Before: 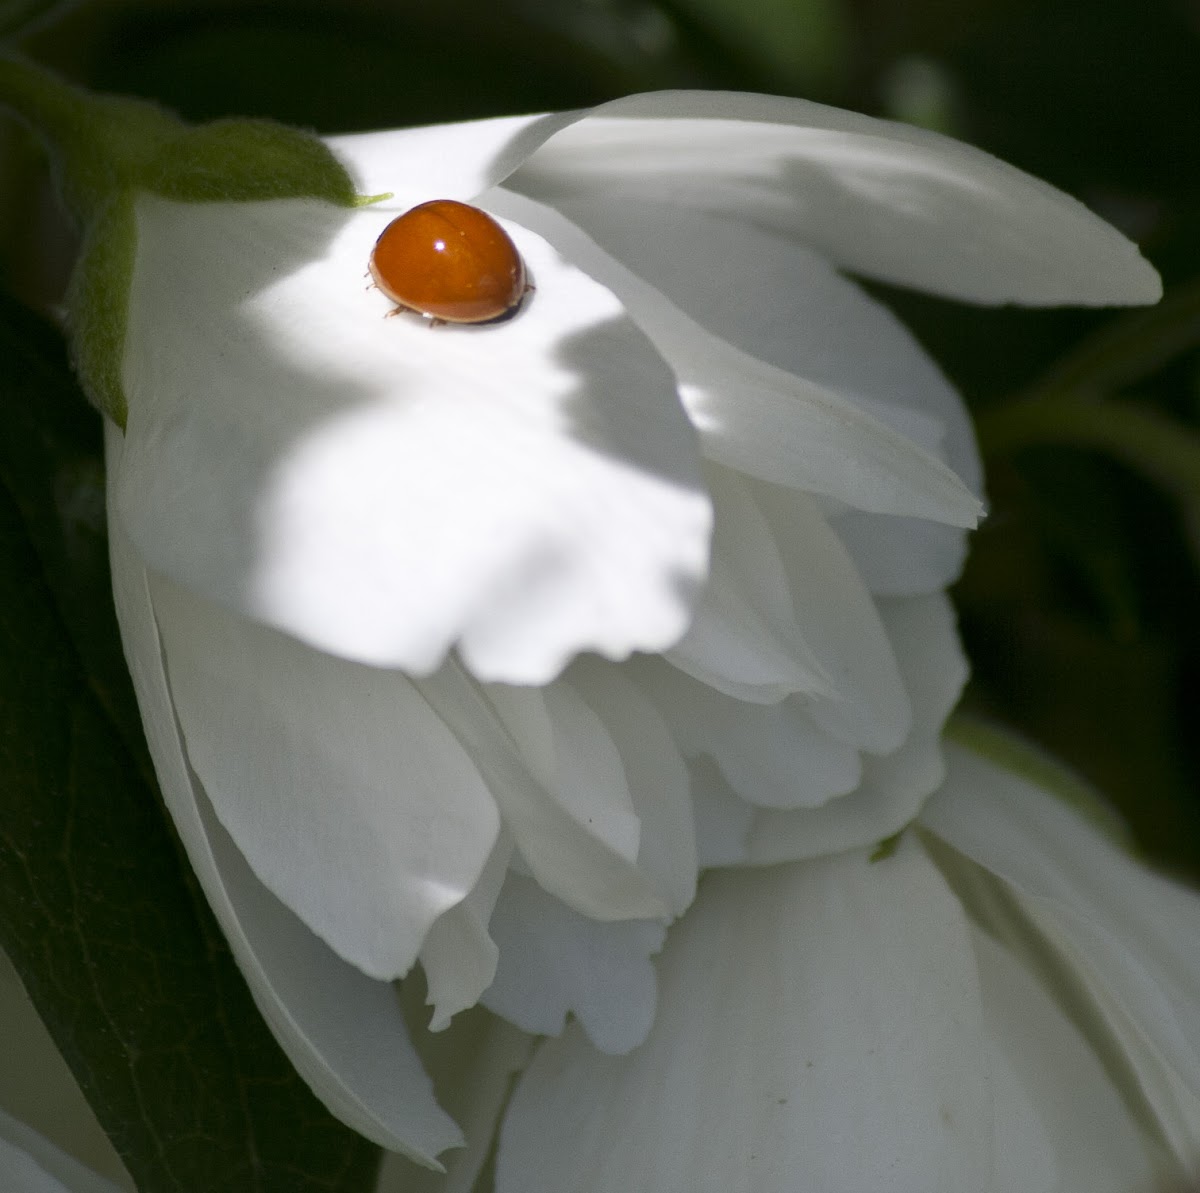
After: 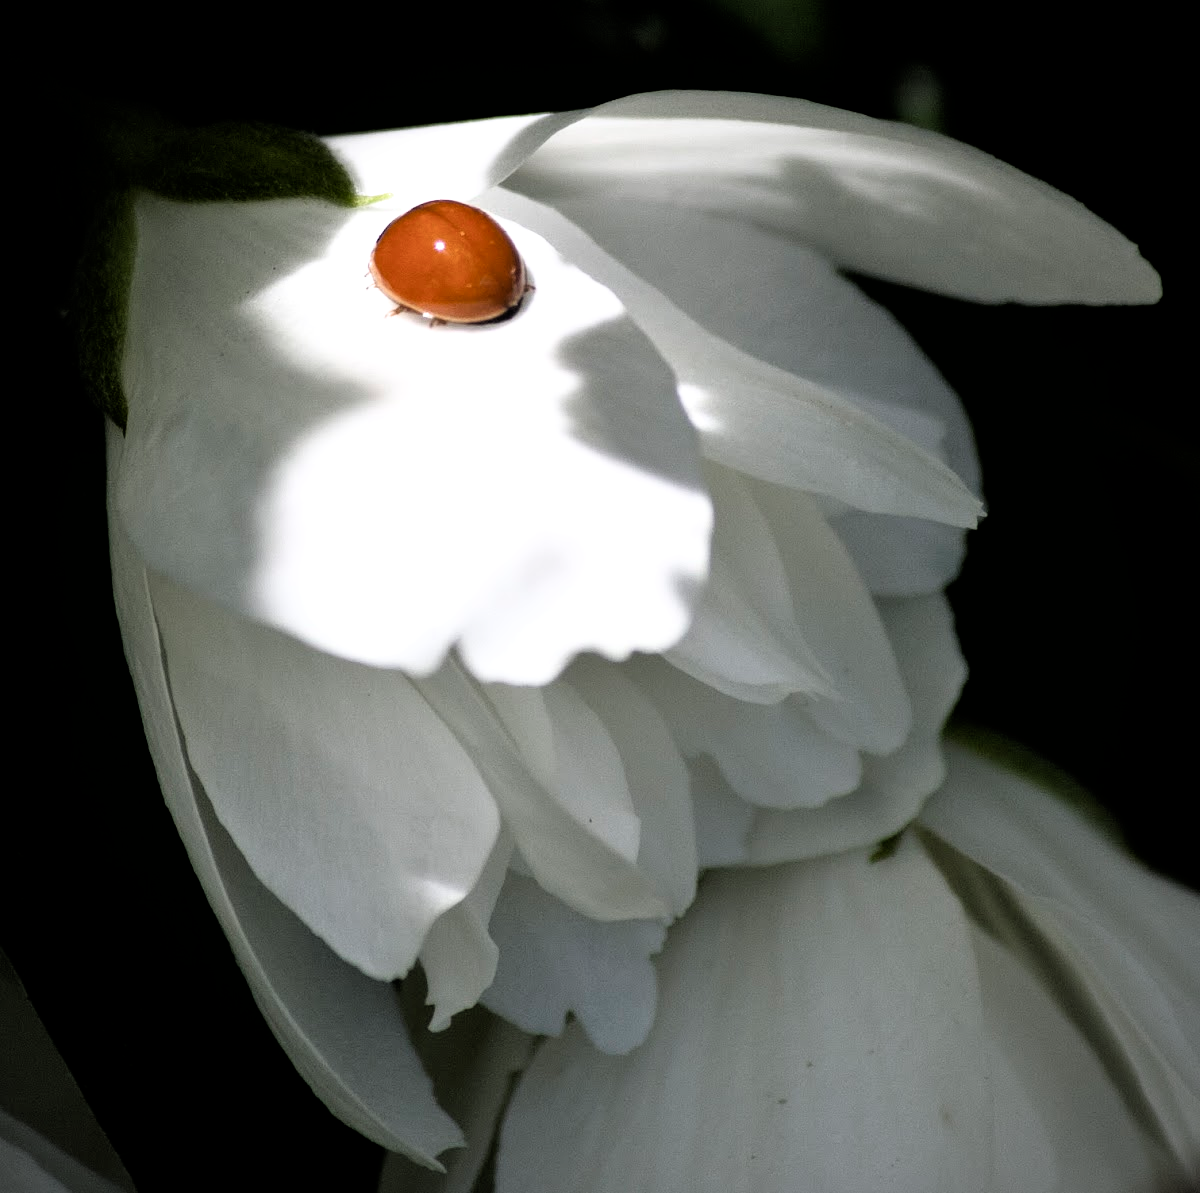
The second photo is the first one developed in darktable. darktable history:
vignetting: fall-off radius 81.94%
levels: levels [0, 0.498, 0.996]
filmic rgb: black relative exposure -3.63 EV, white relative exposure 2.16 EV, hardness 3.62
